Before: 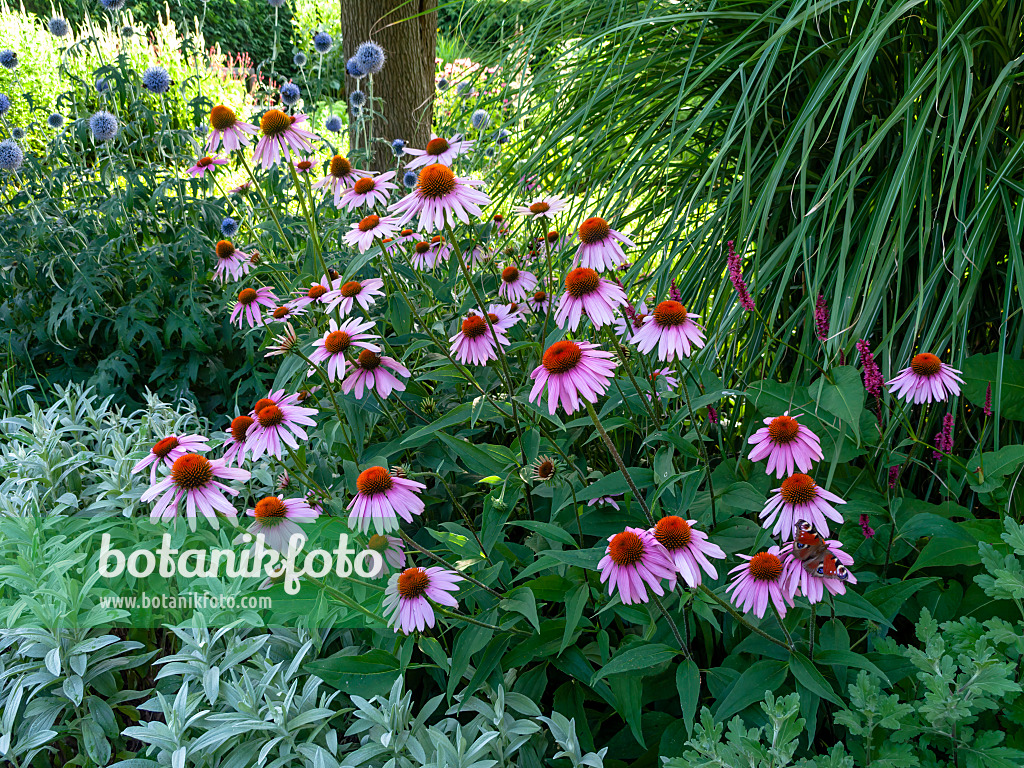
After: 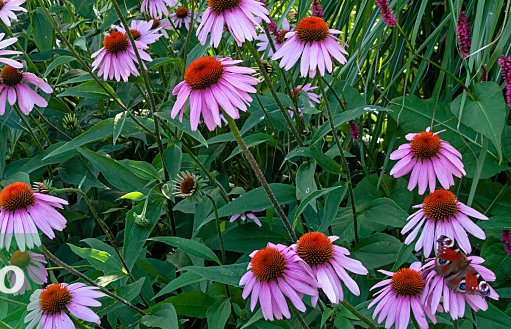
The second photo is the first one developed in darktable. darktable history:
crop: left 35.005%, top 37.012%, right 15.027%, bottom 20.038%
